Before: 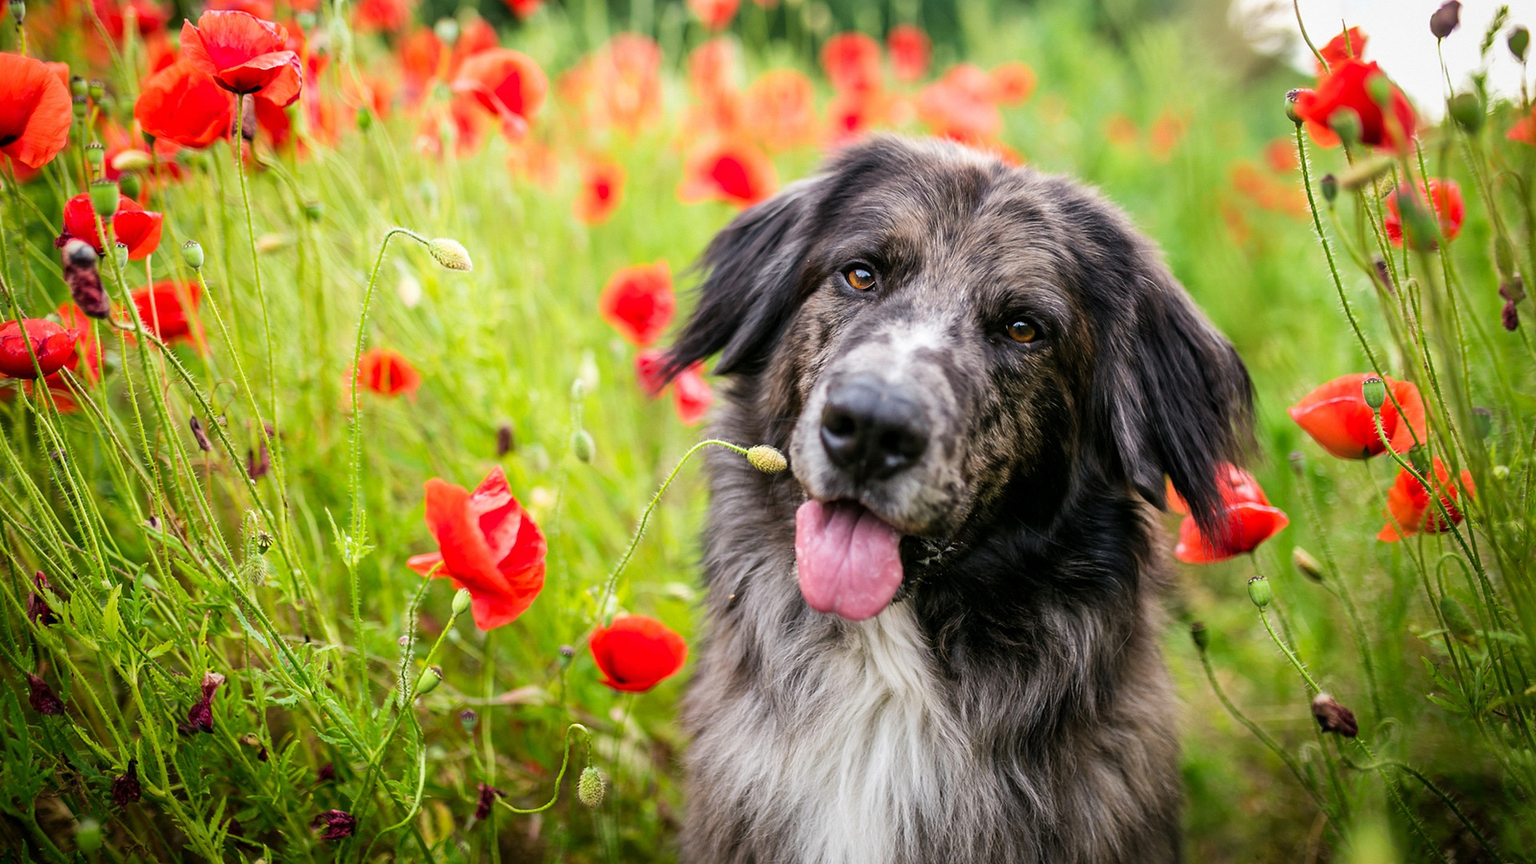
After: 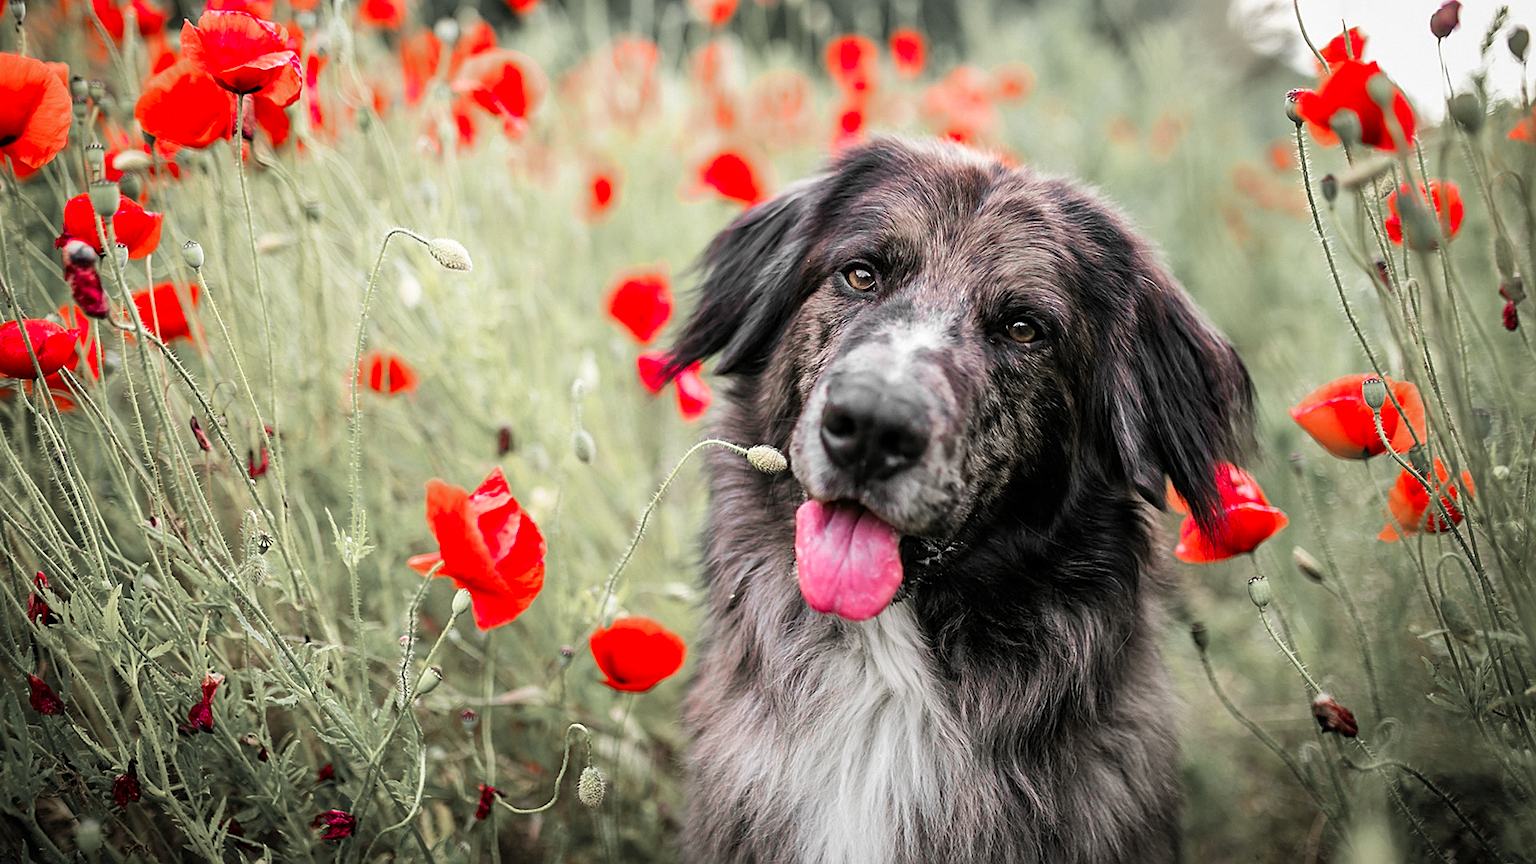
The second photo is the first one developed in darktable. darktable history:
color zones: curves: ch1 [(0, 0.831) (0.08, 0.771) (0.157, 0.268) (0.241, 0.207) (0.562, -0.005) (0.714, -0.013) (0.876, 0.01) (1, 0.831)]
sharpen: on, module defaults
